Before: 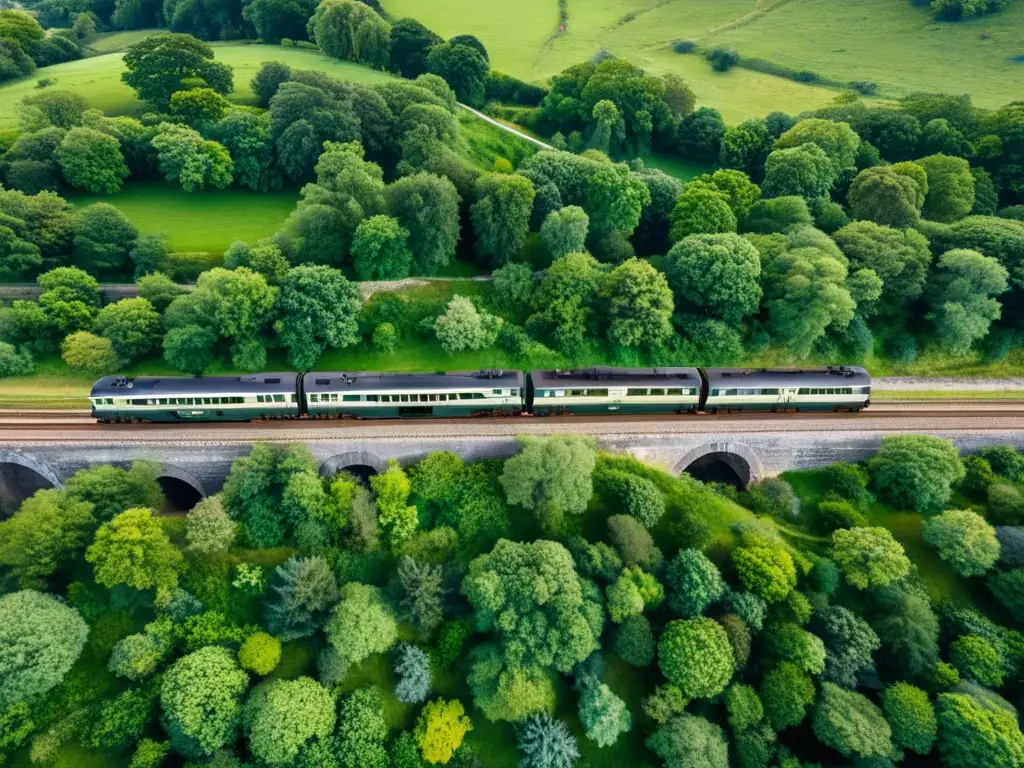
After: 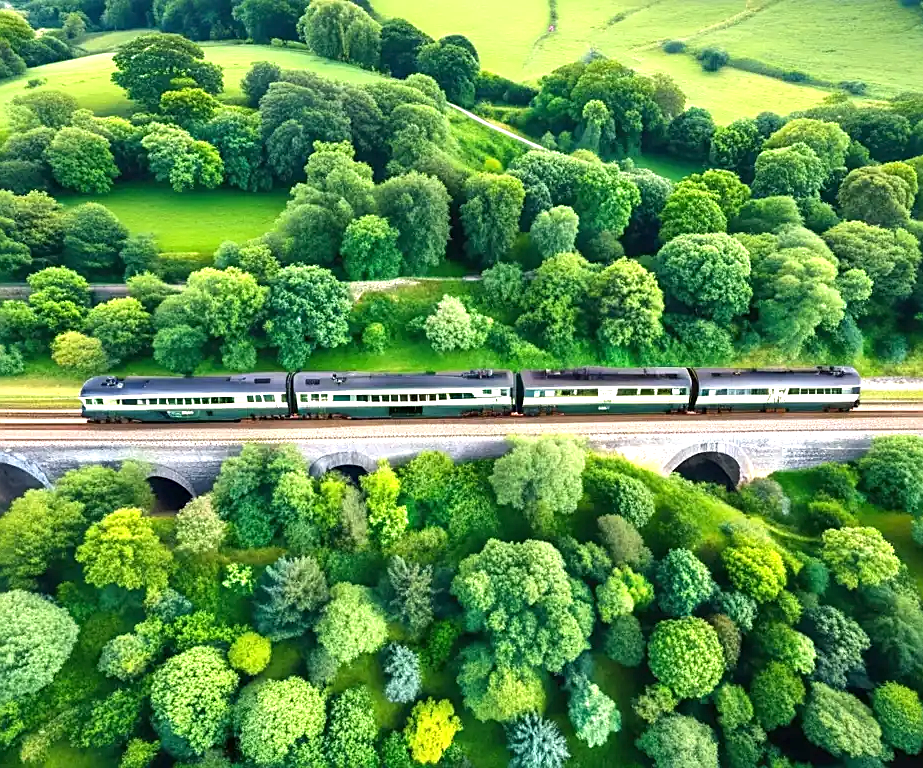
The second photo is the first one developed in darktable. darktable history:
crop and rotate: left 1.065%, right 8.792%
exposure: black level correction 0, exposure 1 EV, compensate exposure bias true, compensate highlight preservation false
sharpen: on, module defaults
